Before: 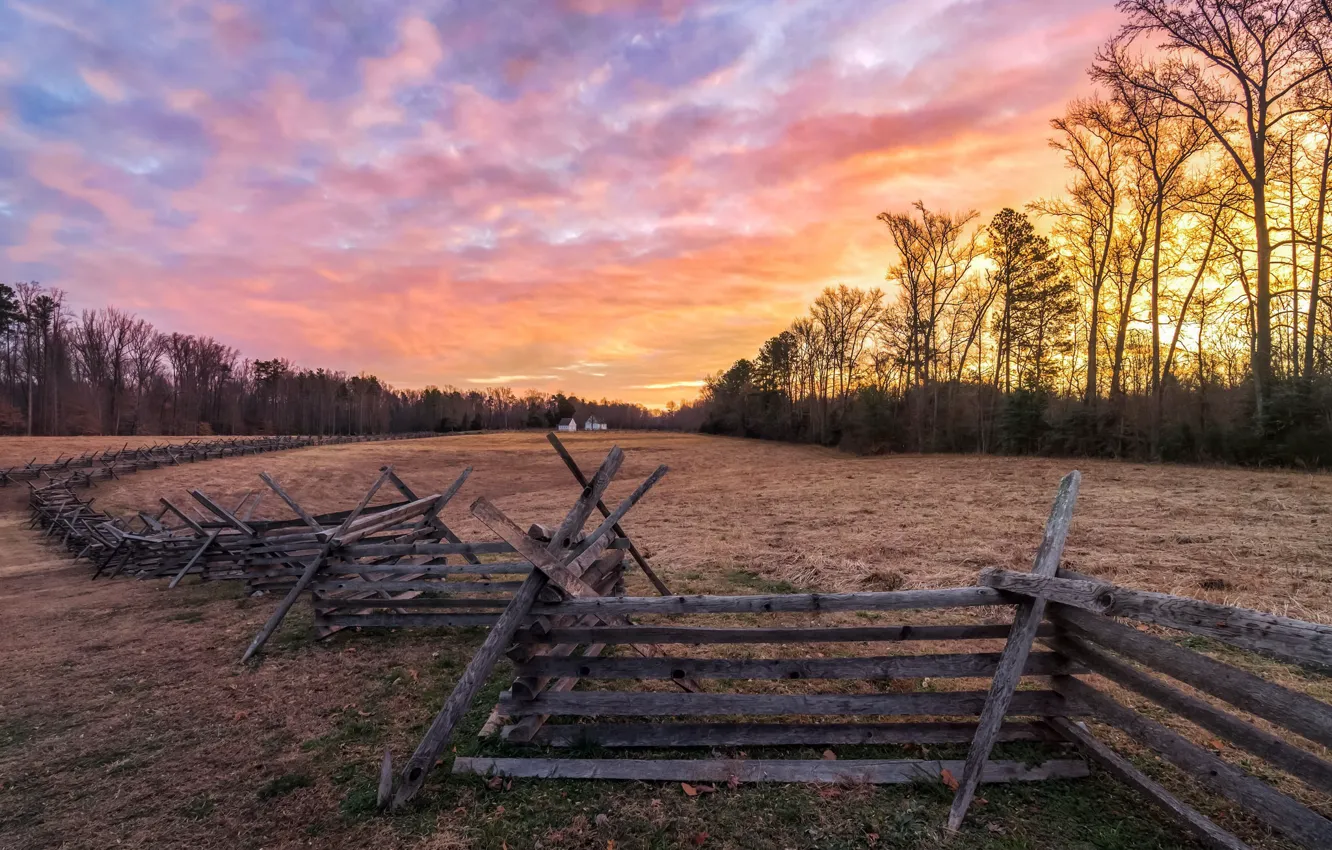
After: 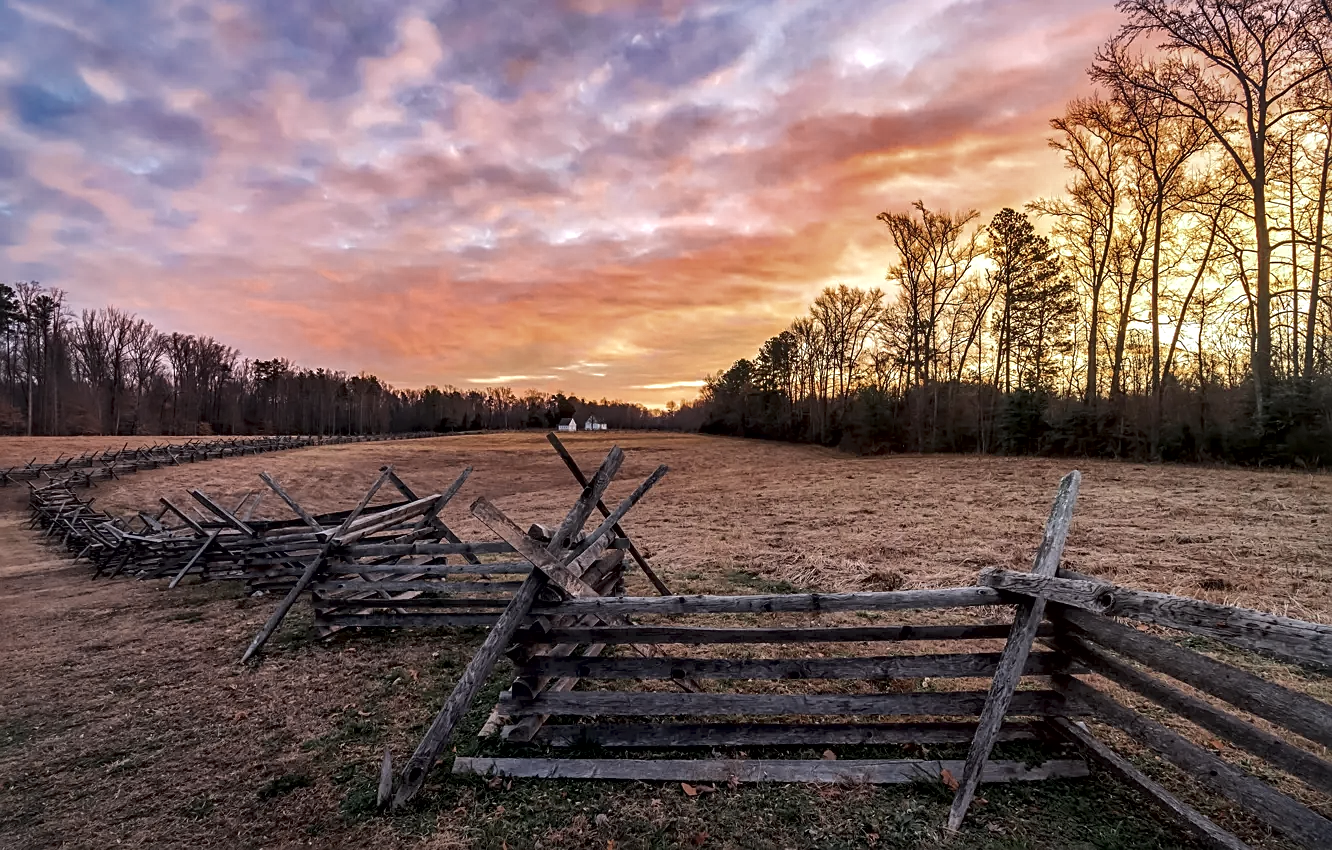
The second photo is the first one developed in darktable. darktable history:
color zones: curves: ch0 [(0, 0.5) (0.125, 0.4) (0.25, 0.5) (0.375, 0.4) (0.5, 0.4) (0.625, 0.35) (0.75, 0.35) (0.875, 0.5)]; ch1 [(0, 0.35) (0.125, 0.45) (0.25, 0.35) (0.375, 0.35) (0.5, 0.35) (0.625, 0.35) (0.75, 0.45) (0.875, 0.35)]; ch2 [(0, 0.6) (0.125, 0.5) (0.25, 0.5) (0.375, 0.6) (0.5, 0.6) (0.625, 0.5) (0.75, 0.5) (0.875, 0.5)]
local contrast: mode bilateral grid, contrast 99, coarseness 100, detail 165%, midtone range 0.2
sharpen: on, module defaults
